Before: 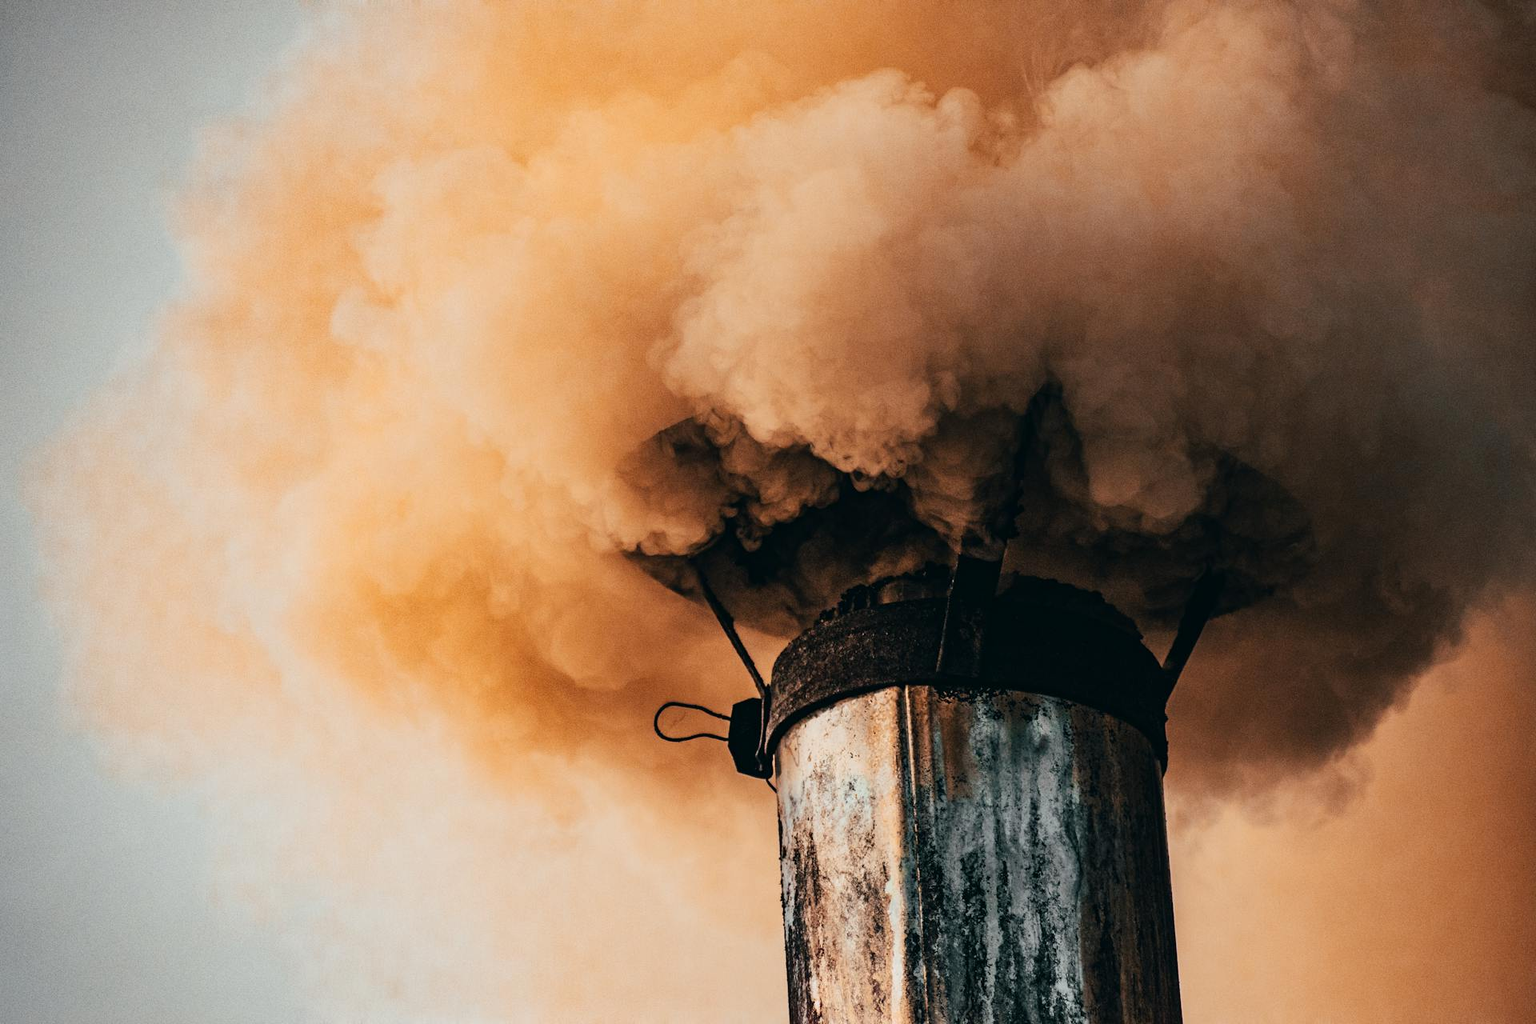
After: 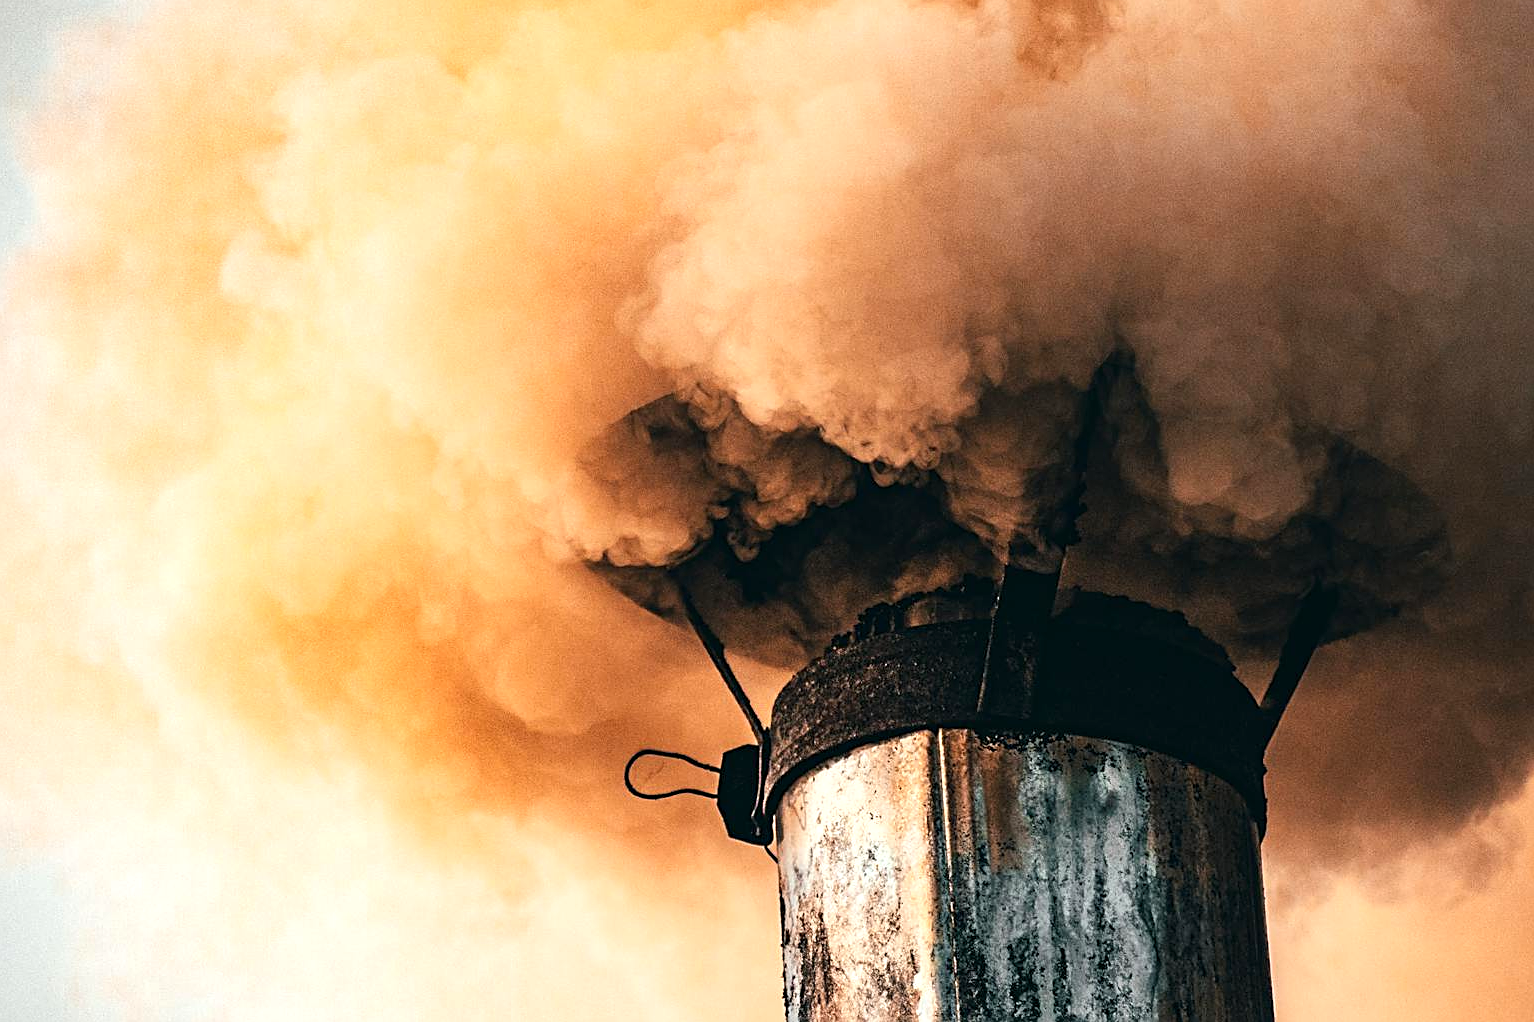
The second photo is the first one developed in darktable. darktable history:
crop and rotate: left 10.071%, top 10.071%, right 10.02%, bottom 10.02%
sharpen: on, module defaults
exposure: exposure 0.636 EV, compensate highlight preservation false
